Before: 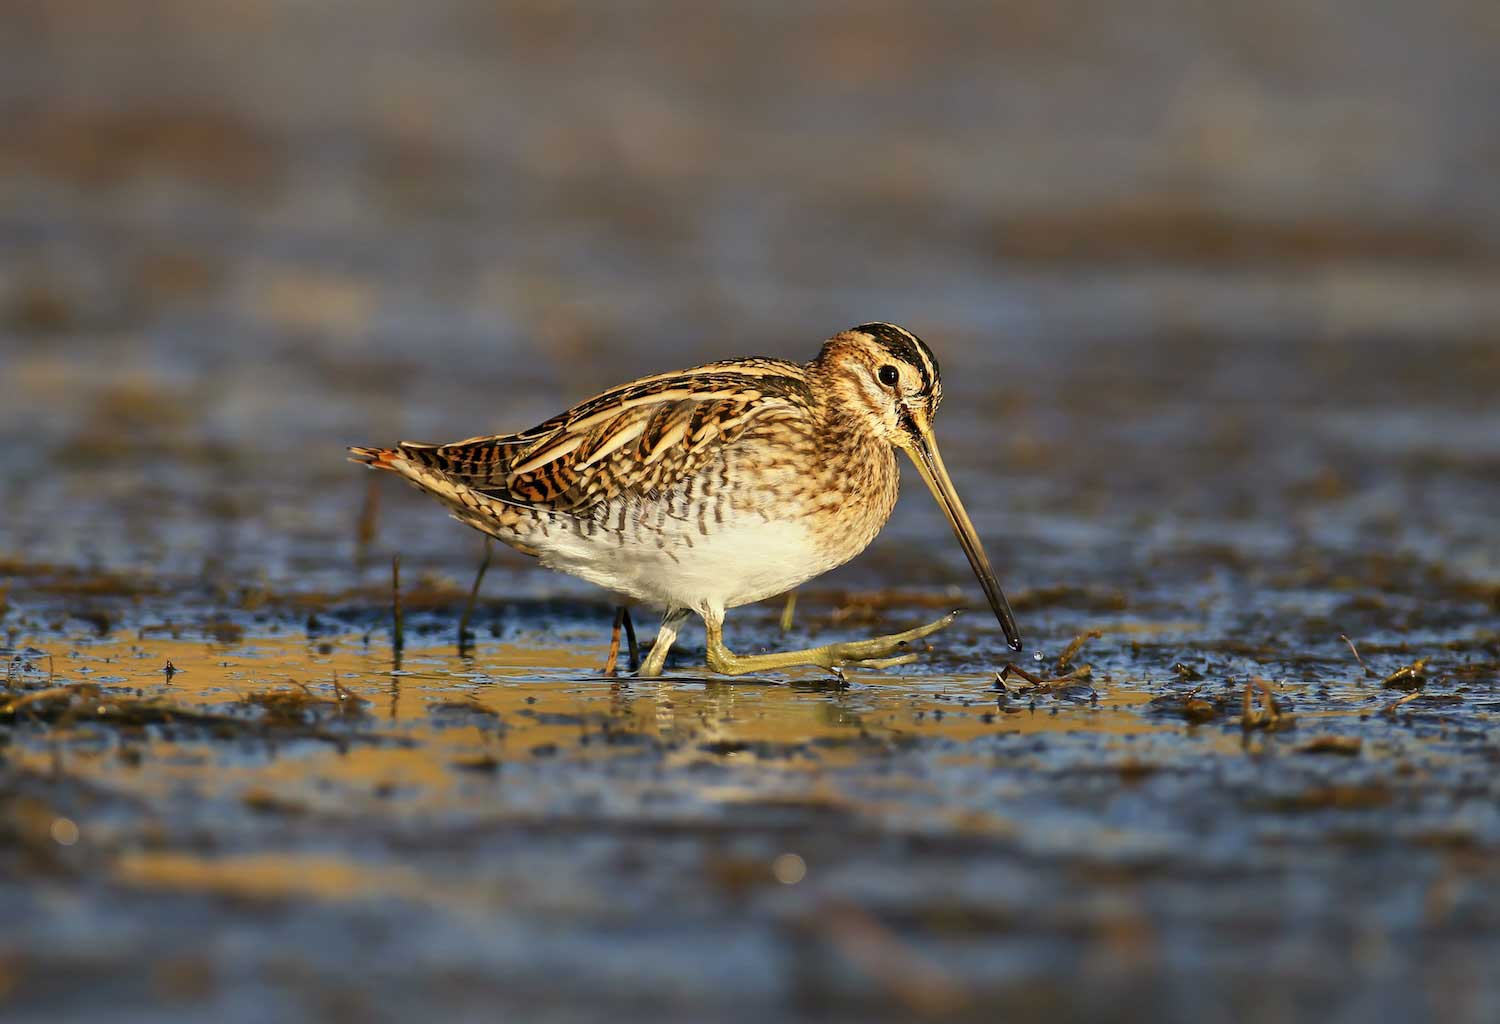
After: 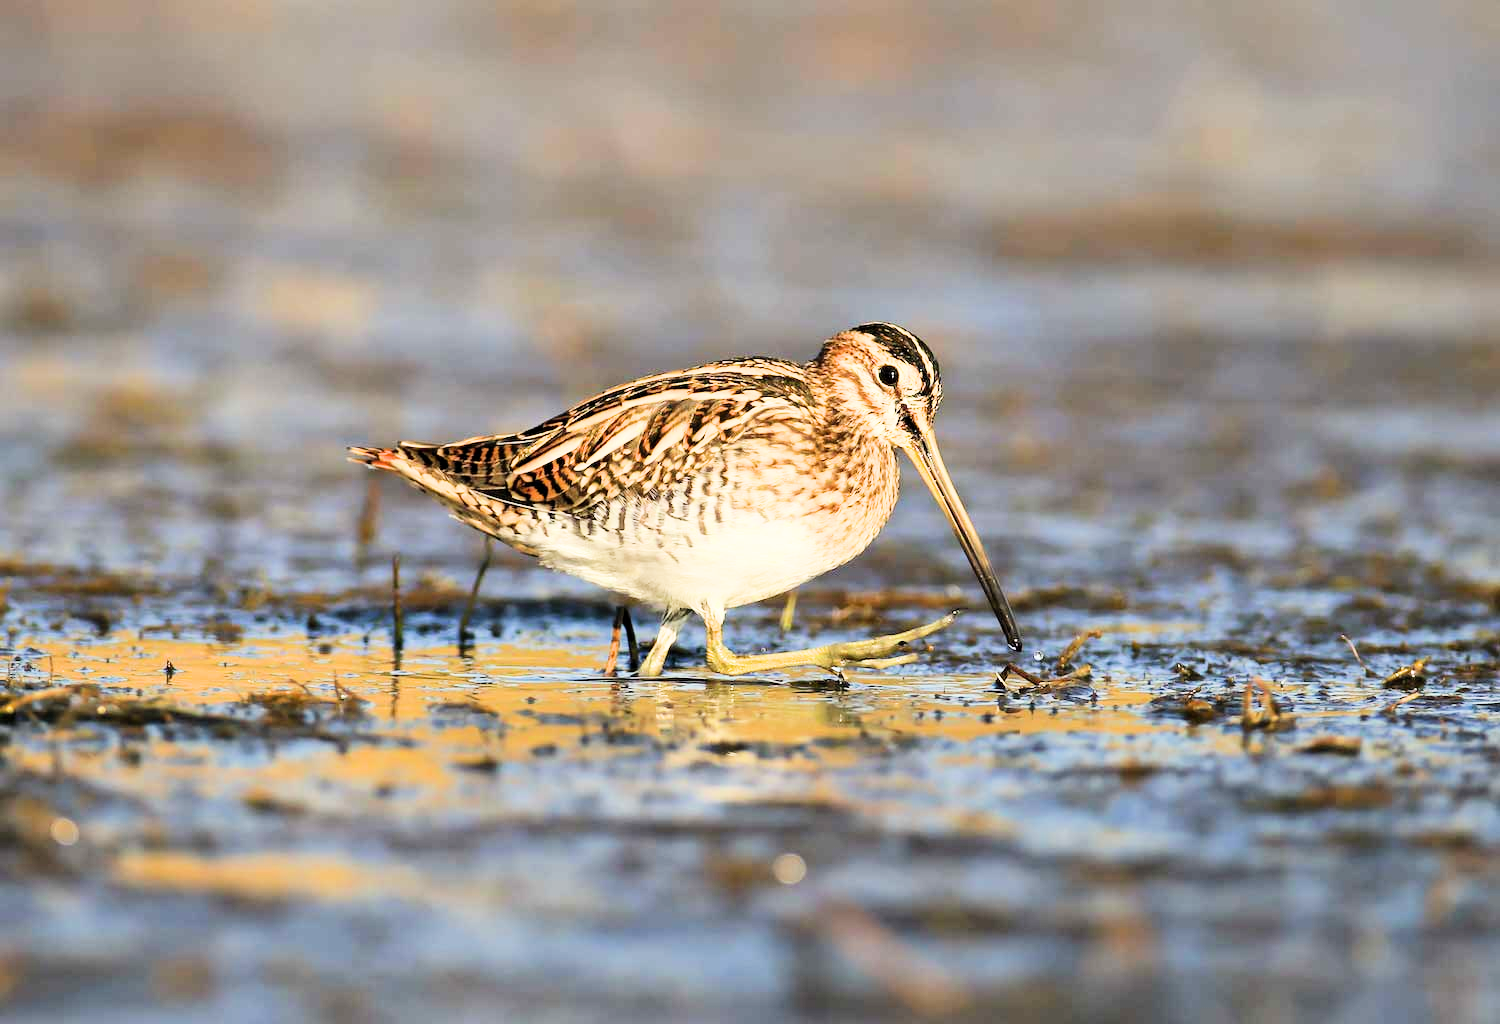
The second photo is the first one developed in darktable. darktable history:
filmic rgb: black relative exposure -16 EV, white relative exposure 5.28 EV, hardness 5.89, contrast 1.259
exposure: black level correction 0, exposure 1.406 EV, compensate highlight preservation false
